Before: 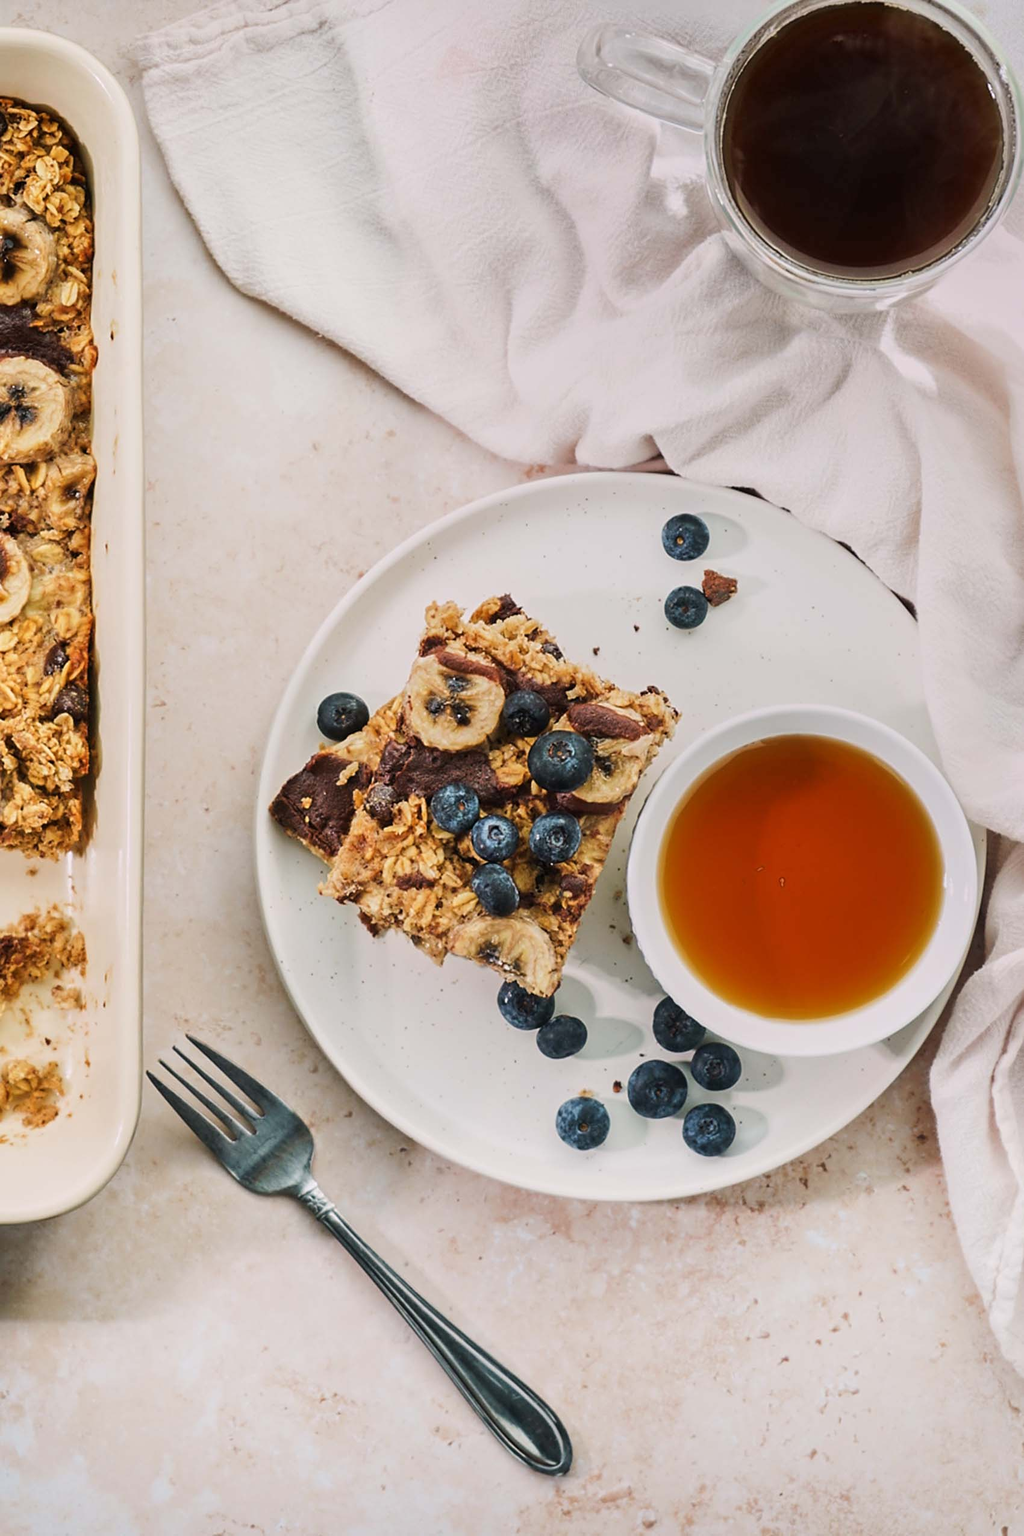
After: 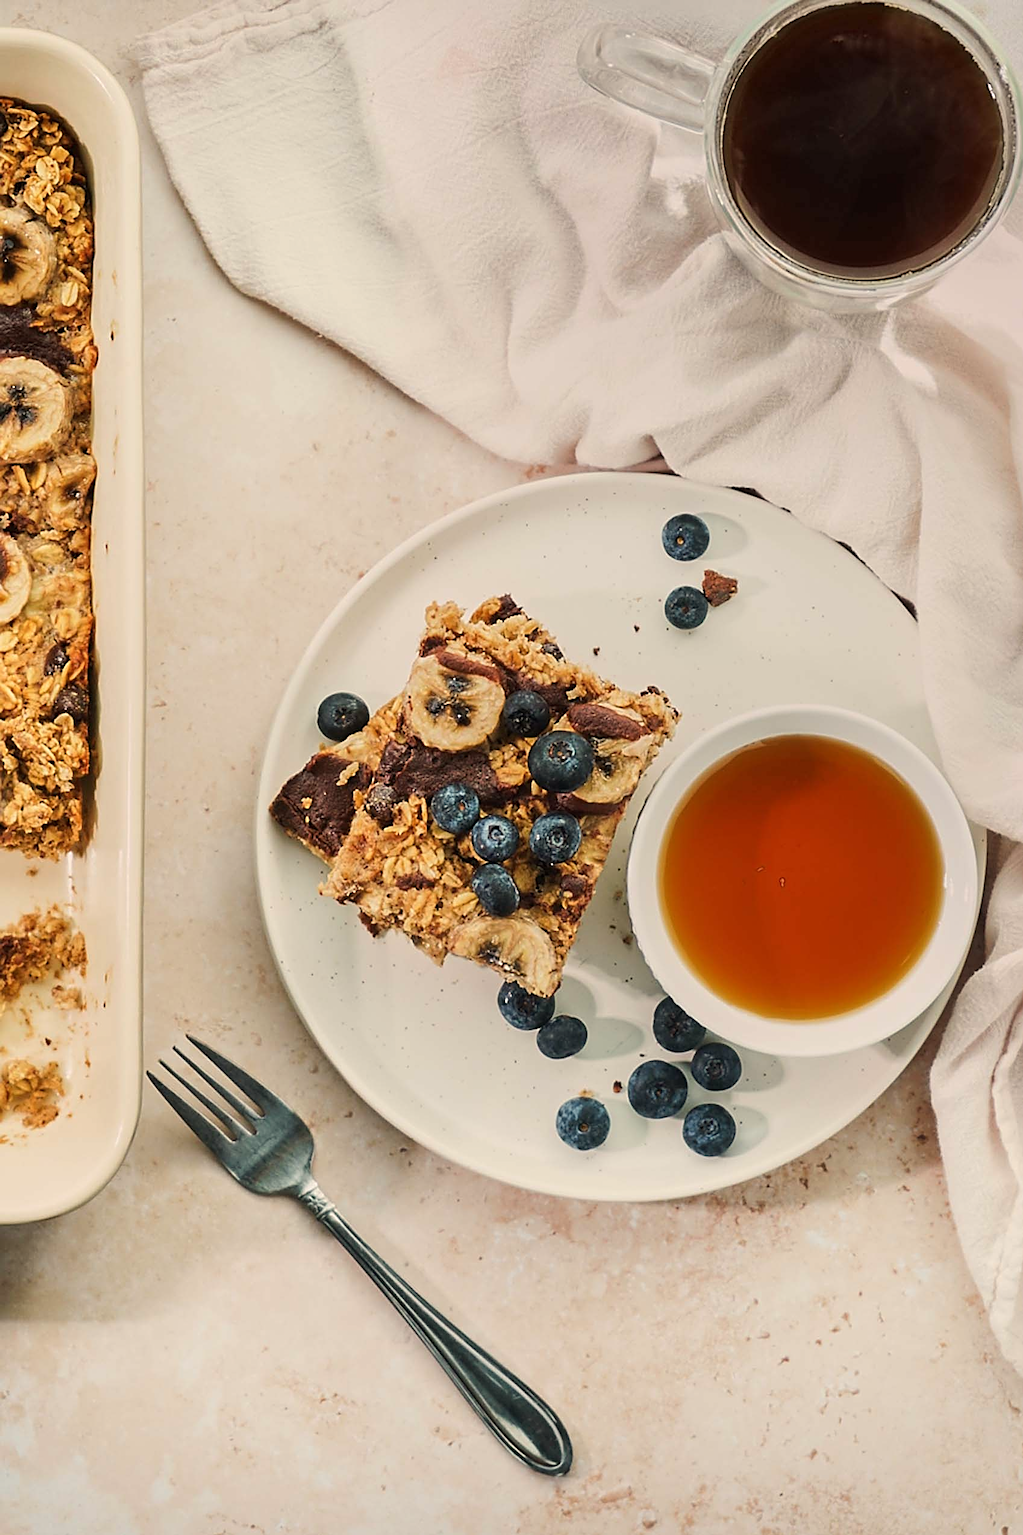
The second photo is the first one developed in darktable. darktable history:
white balance: red 1.029, blue 0.92
sharpen: on, module defaults
